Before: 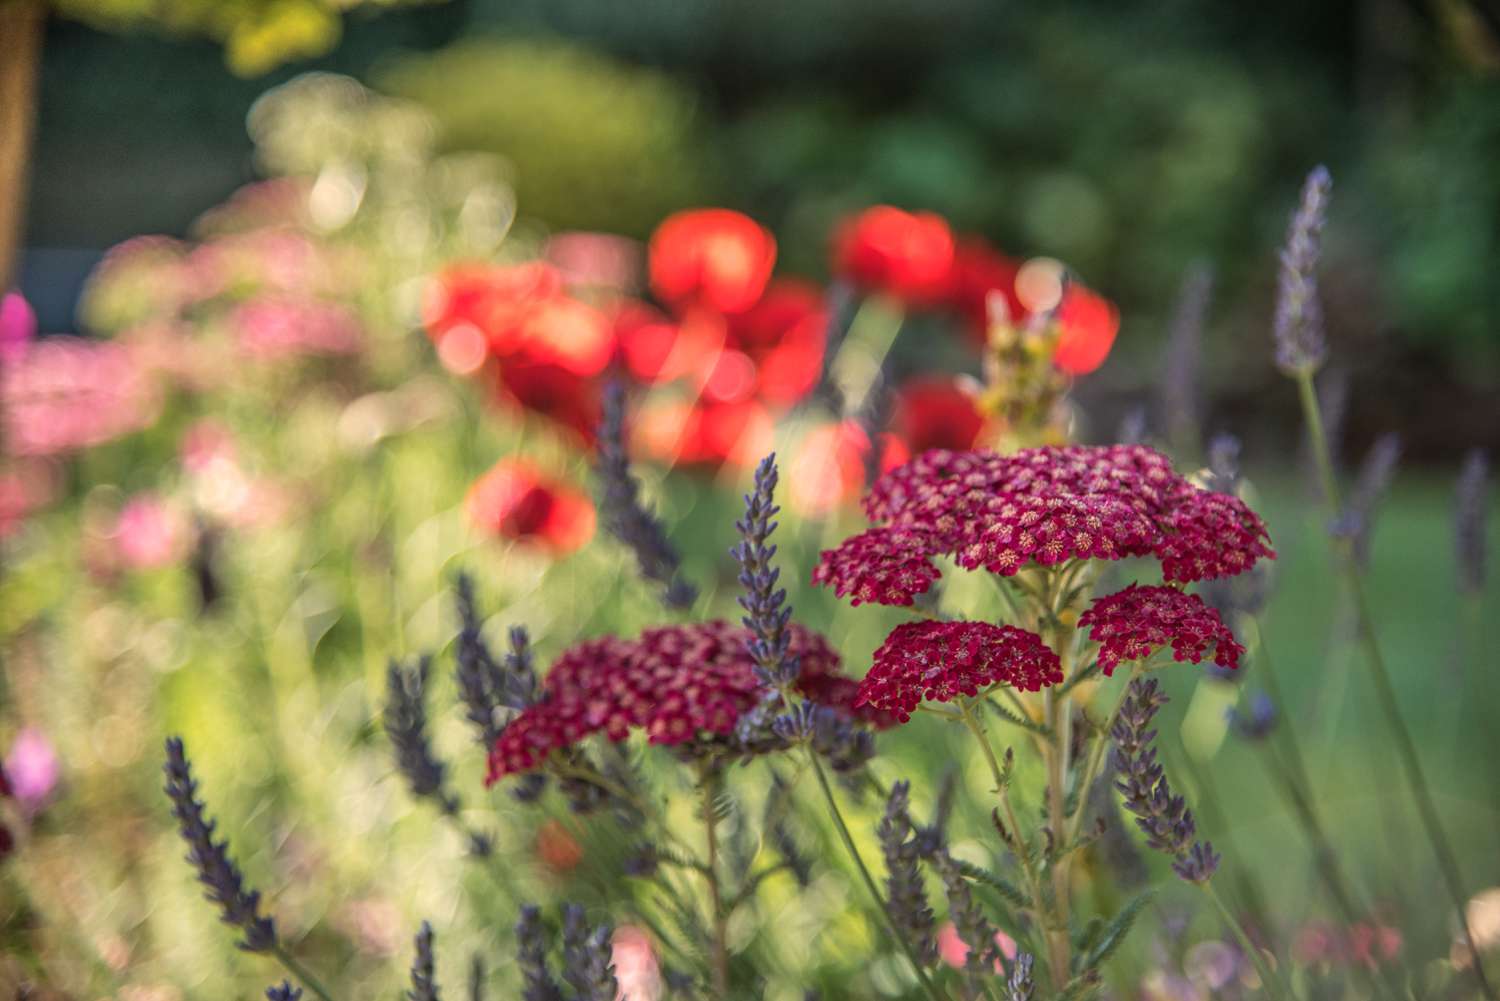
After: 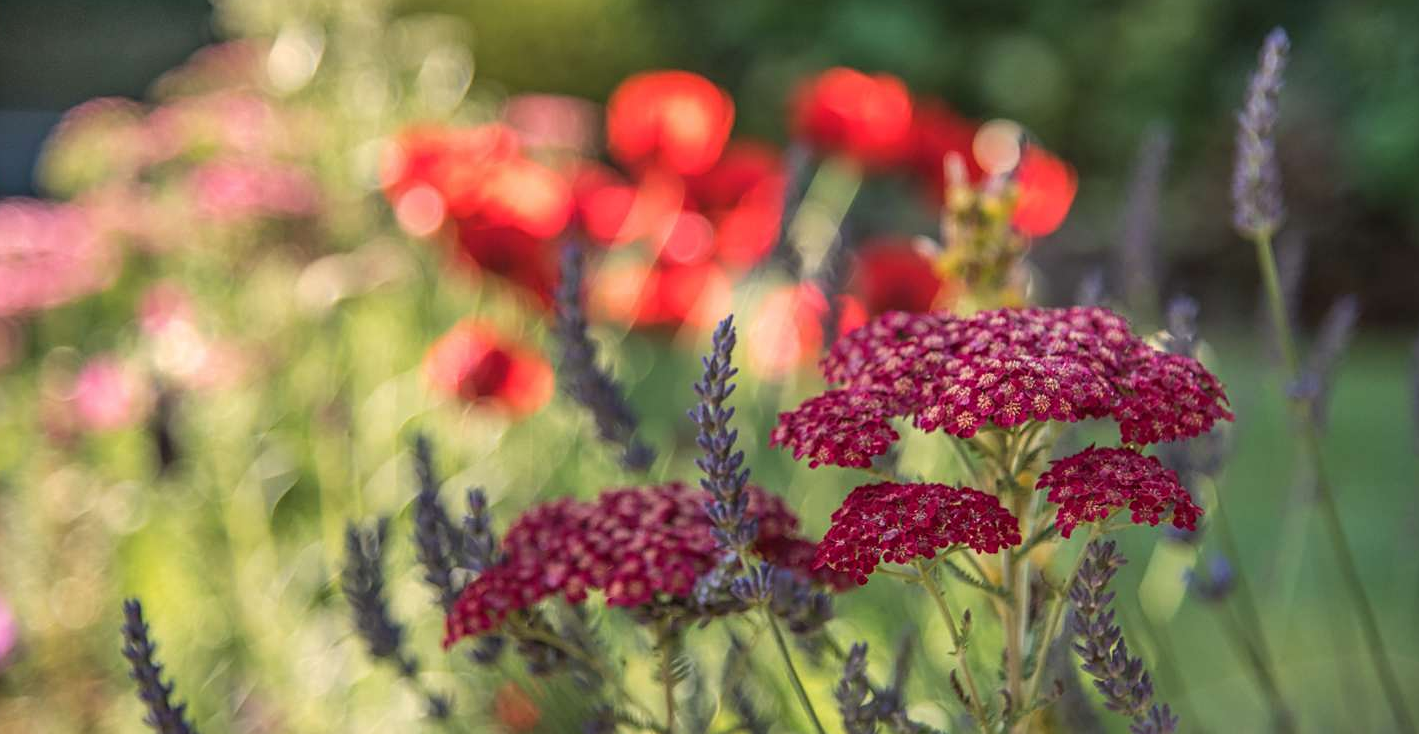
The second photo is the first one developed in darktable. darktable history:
crop and rotate: left 2.854%, top 13.848%, right 2.543%, bottom 12.767%
tone equalizer: edges refinement/feathering 500, mask exposure compensation -1.57 EV, preserve details no
sharpen: amount 0.213
